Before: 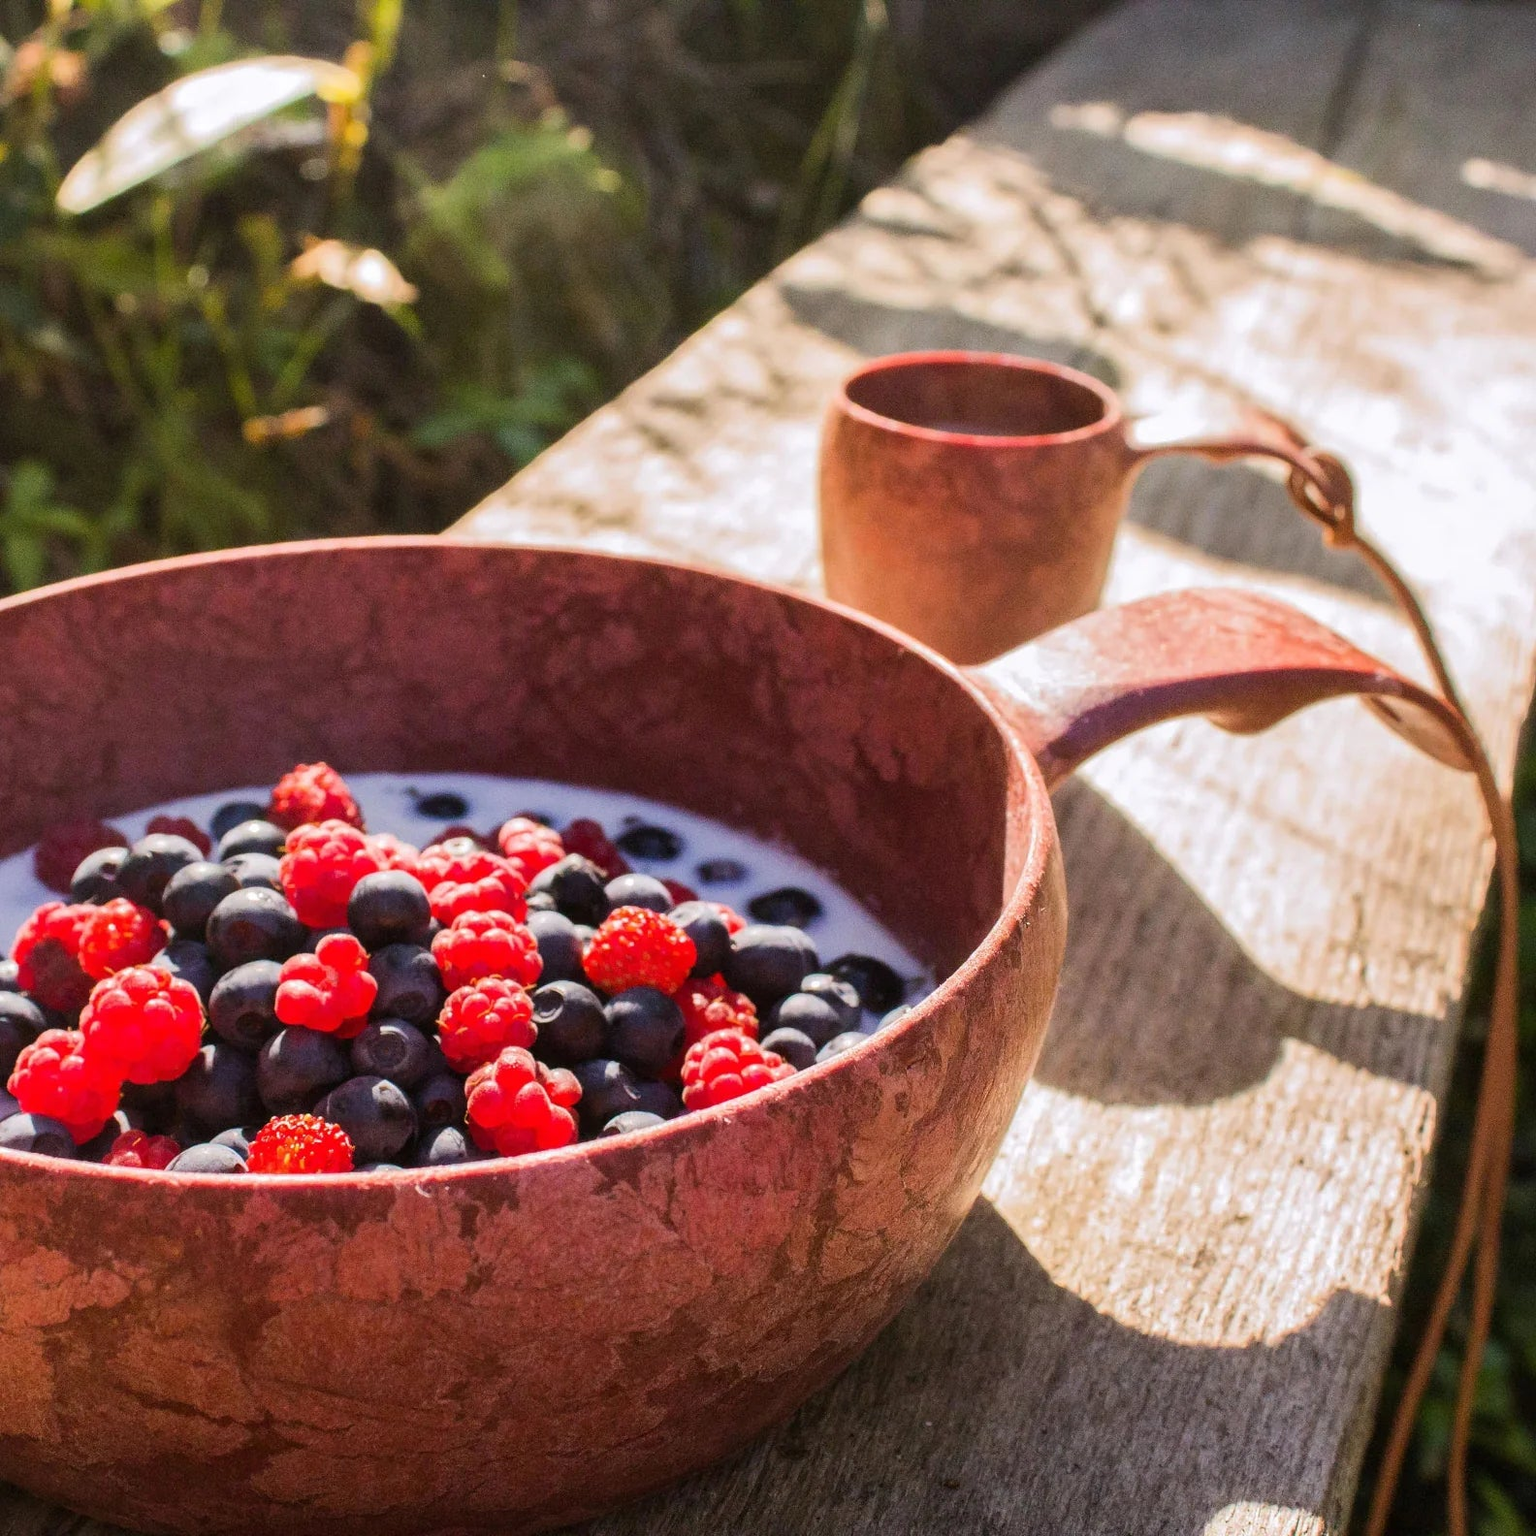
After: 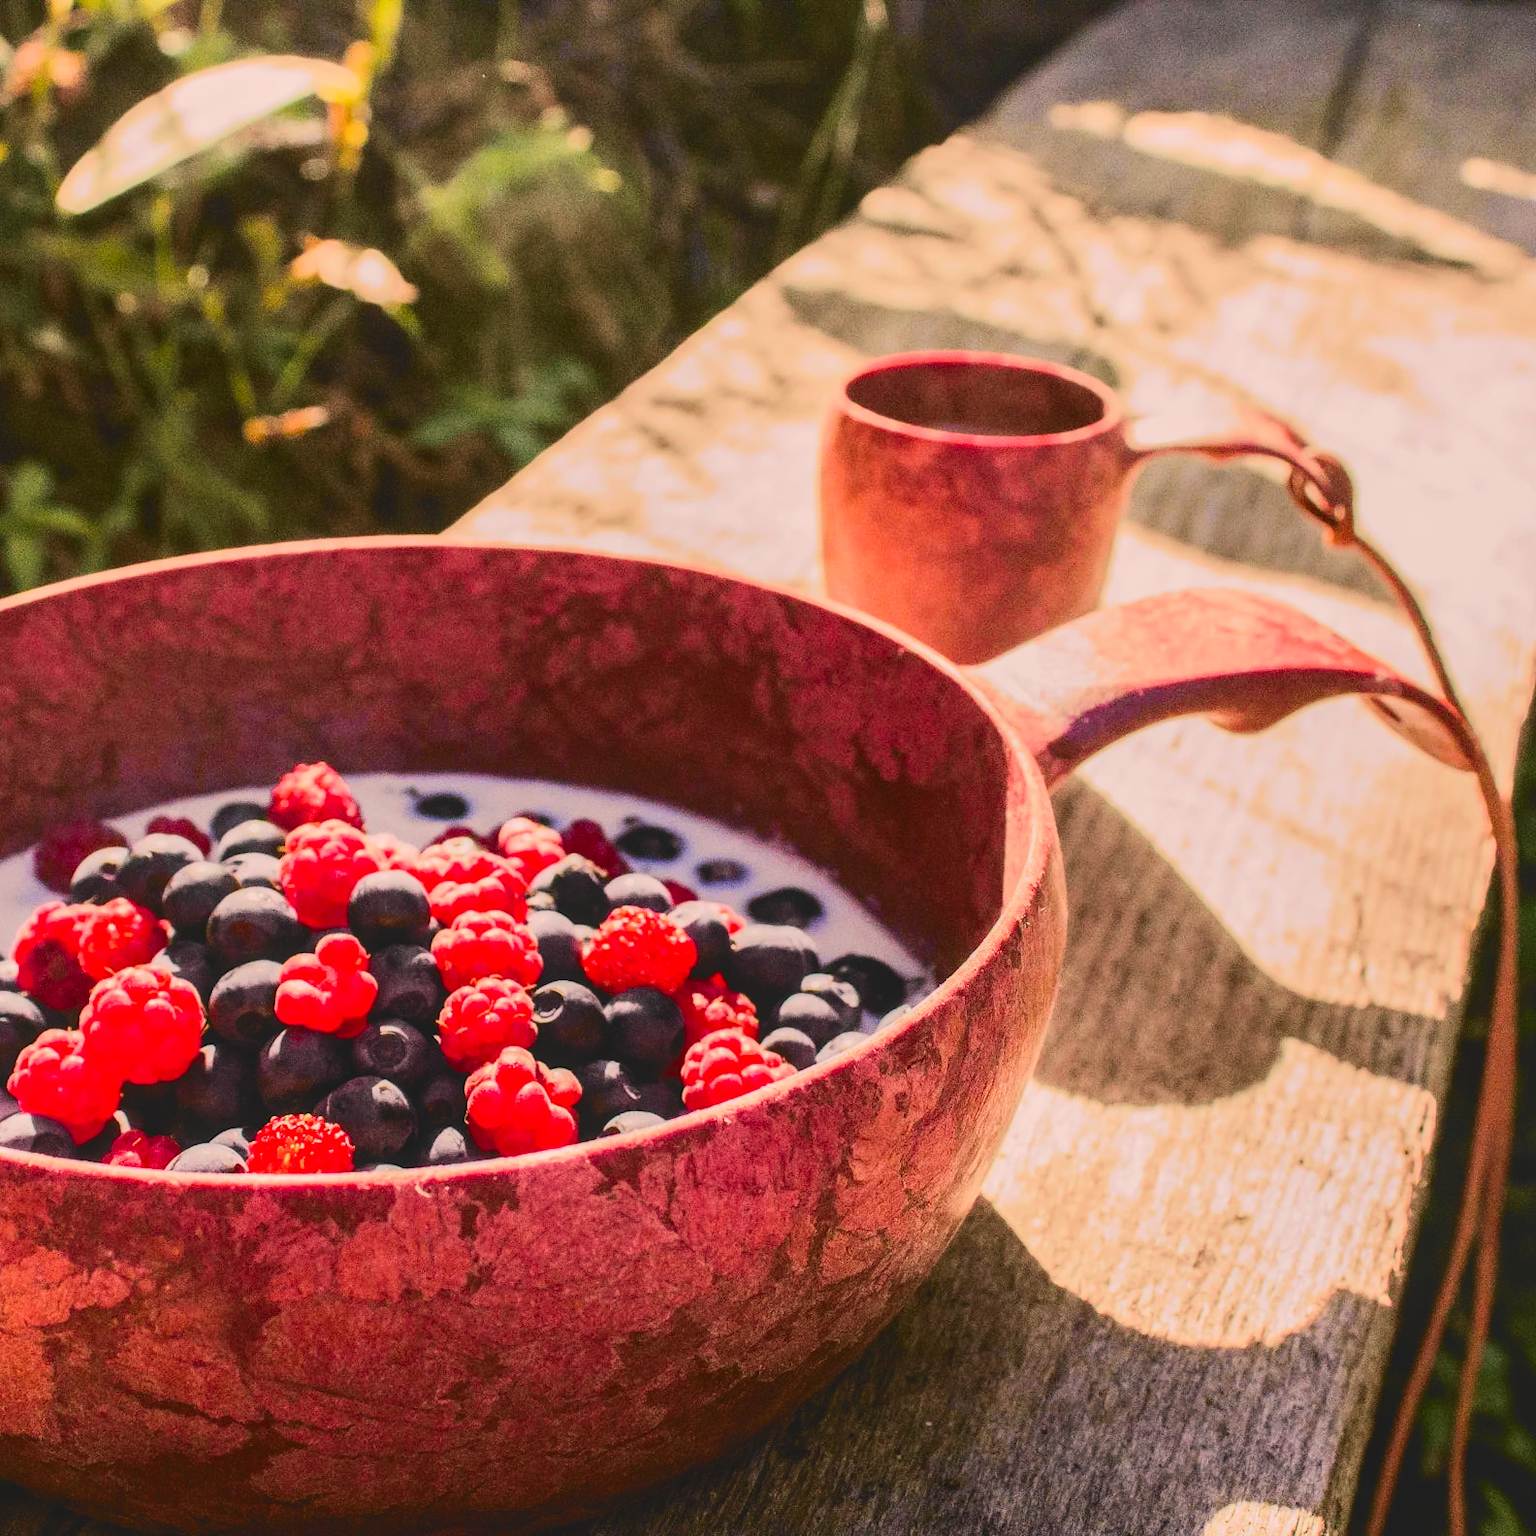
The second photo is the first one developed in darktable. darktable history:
local contrast: on, module defaults
color correction: highlights a* 11.61, highlights b* 11.63
filmic rgb: black relative exposure -7.65 EV, white relative exposure 4.56 EV, hardness 3.61
tone curve: curves: ch0 [(0, 0.11) (0.181, 0.223) (0.405, 0.46) (0.456, 0.528) (0.634, 0.728) (0.877, 0.89) (0.984, 0.935)]; ch1 [(0, 0.052) (0.443, 0.43) (0.492, 0.485) (0.566, 0.579) (0.595, 0.625) (0.608, 0.654) (0.65, 0.708) (1, 0.961)]; ch2 [(0, 0) (0.33, 0.301) (0.421, 0.443) (0.447, 0.489) (0.495, 0.492) (0.537, 0.57) (0.586, 0.591) (0.663, 0.686) (1, 1)], color space Lab, independent channels, preserve colors none
